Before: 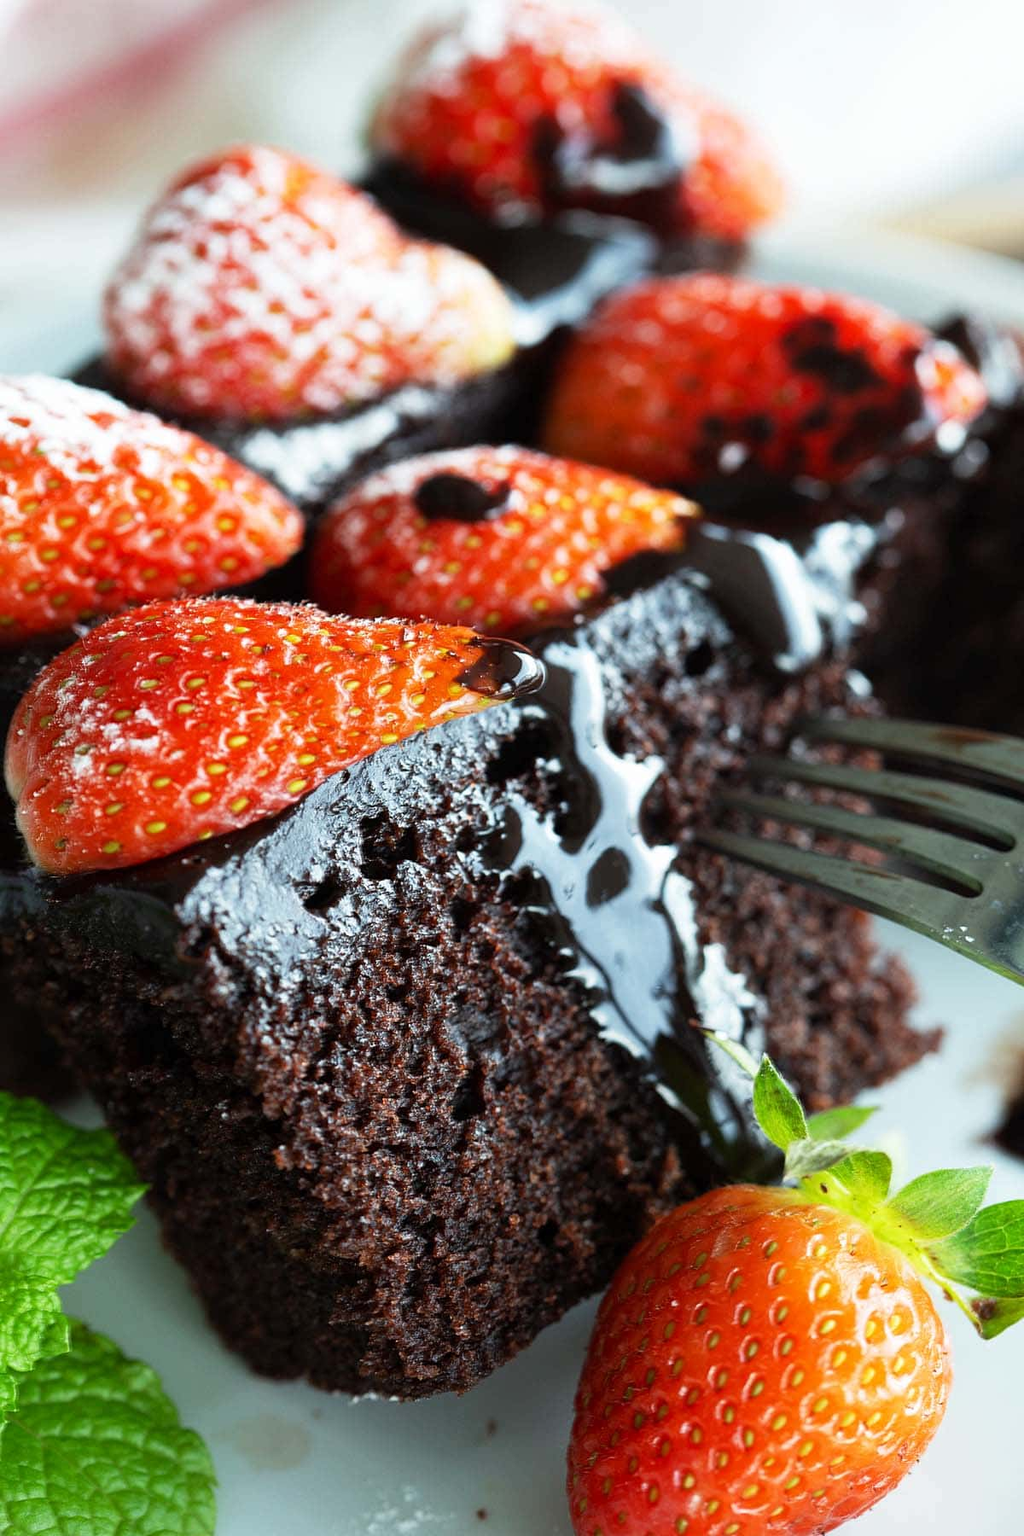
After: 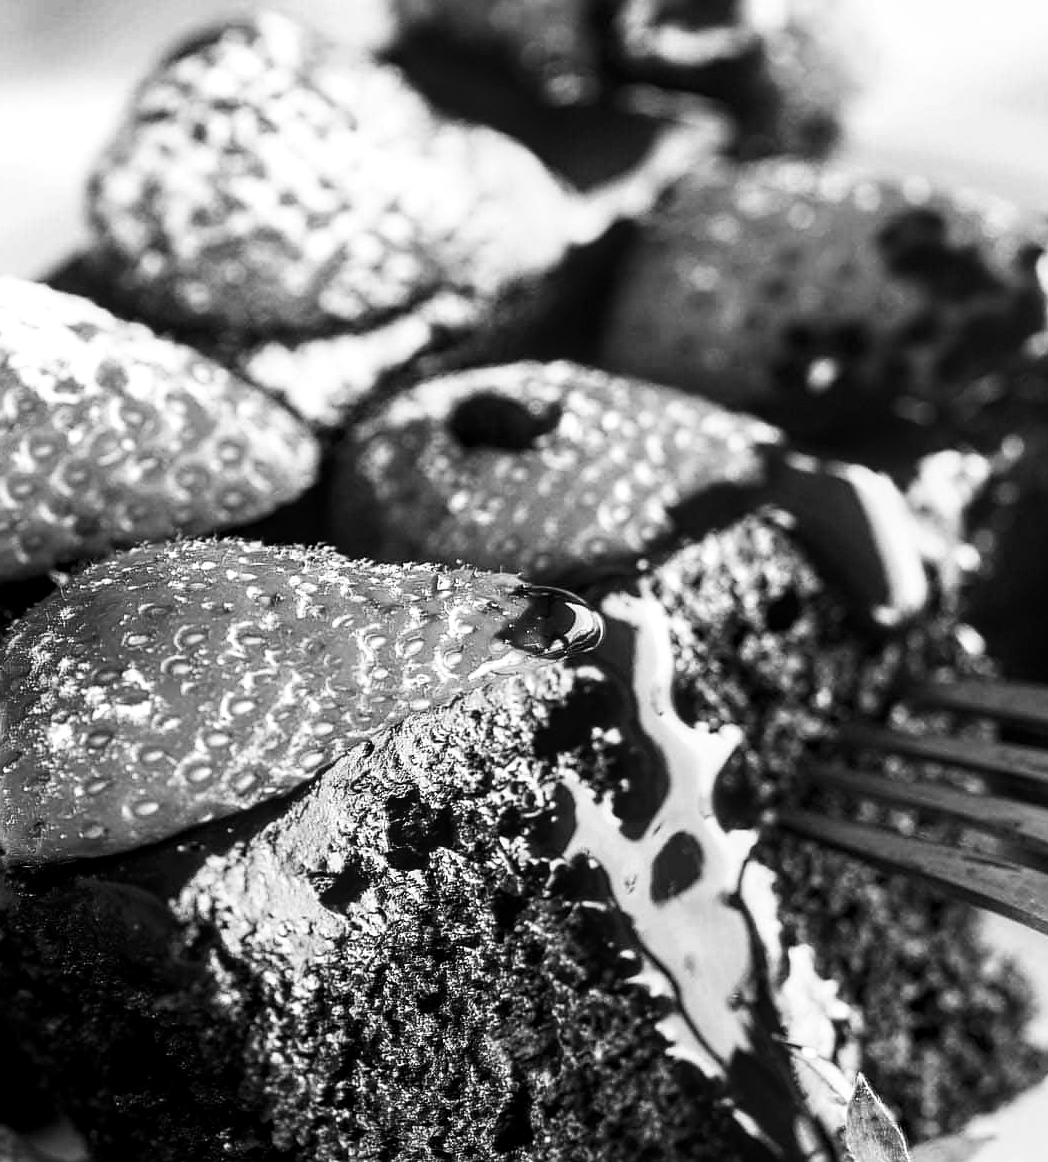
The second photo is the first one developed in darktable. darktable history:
local contrast: highlights 61%, detail 143%, midtone range 0.428
monochrome: on, module defaults
white balance: red 1.042, blue 1.17
sharpen: radius 1, threshold 1
crop: left 3.015%, top 8.969%, right 9.647%, bottom 26.457%
contrast brightness saturation: contrast 0.25, saturation -0.31
